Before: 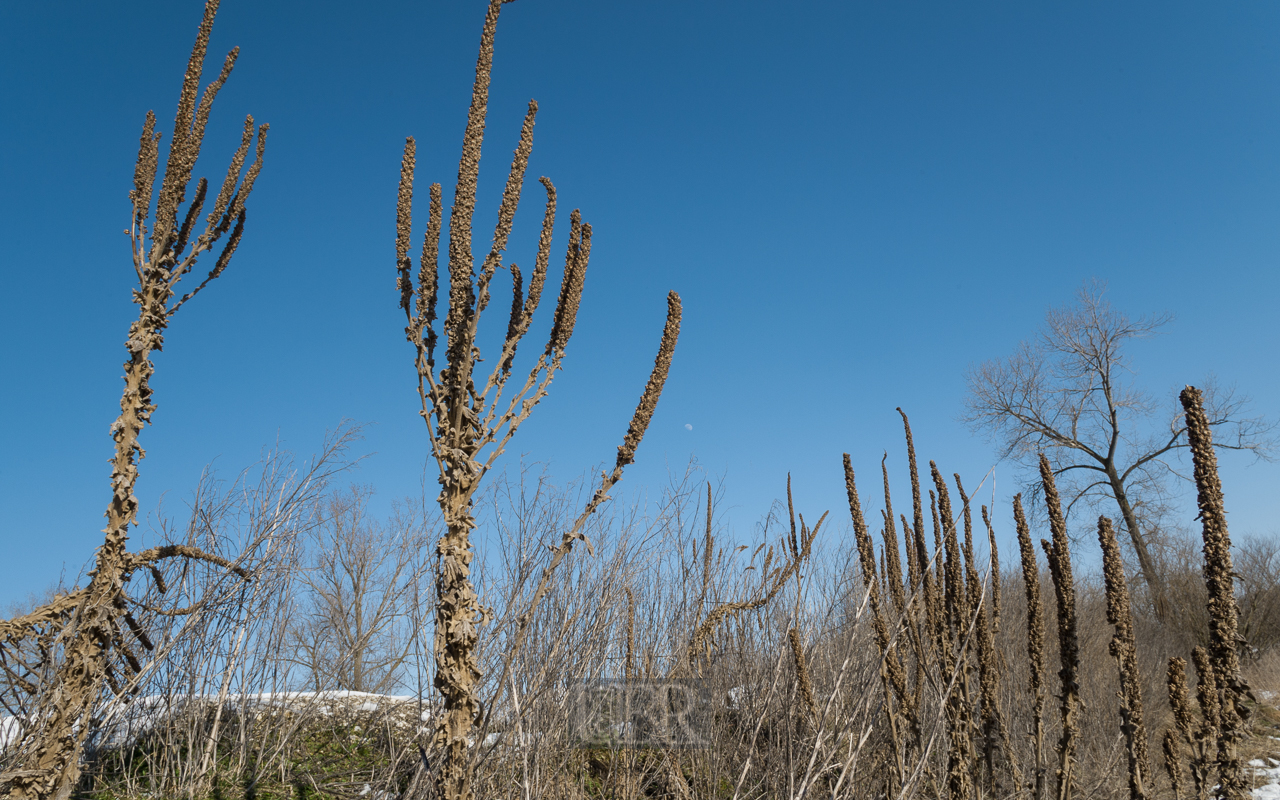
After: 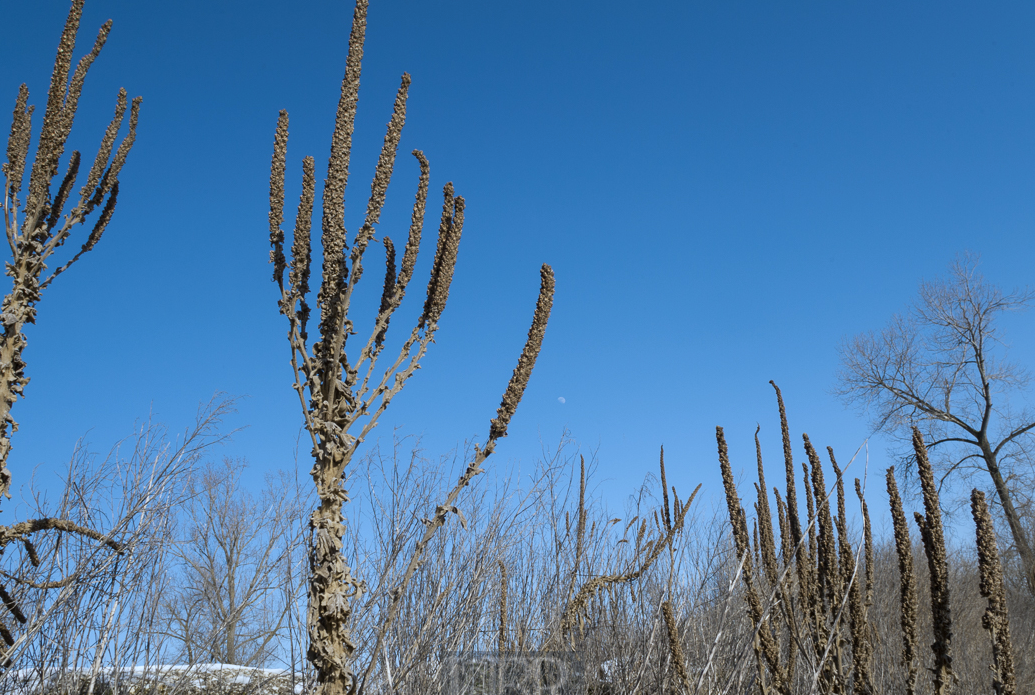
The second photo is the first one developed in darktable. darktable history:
crop: left 9.929%, top 3.475%, right 9.188%, bottom 9.529%
white balance: red 0.924, blue 1.095
